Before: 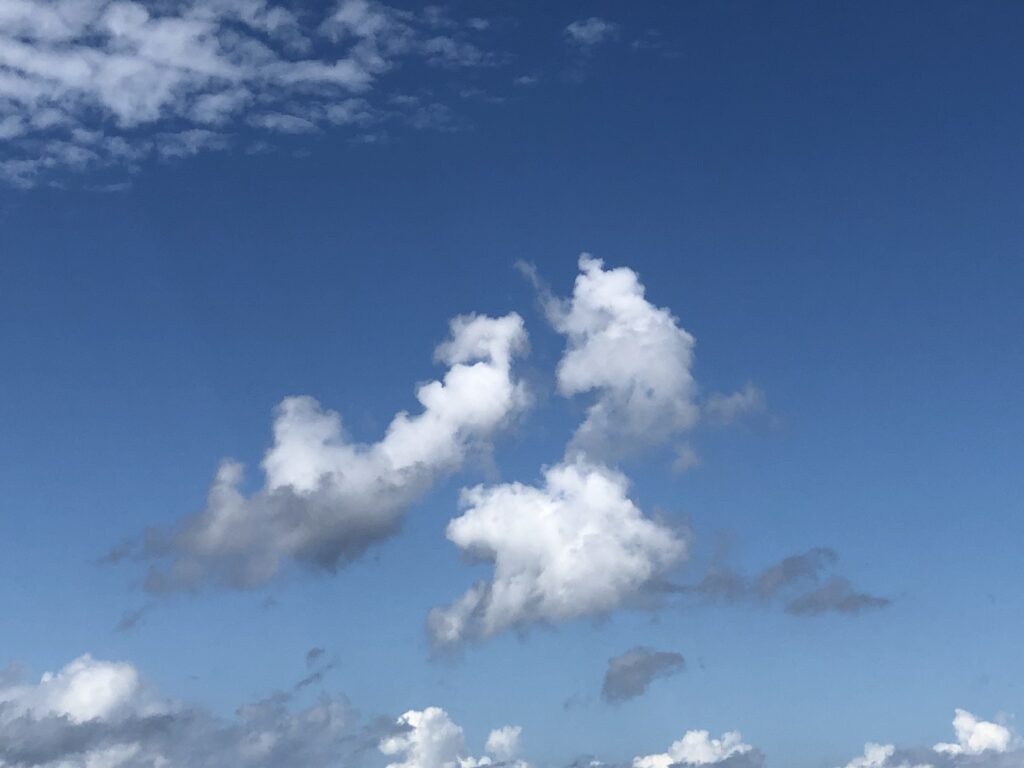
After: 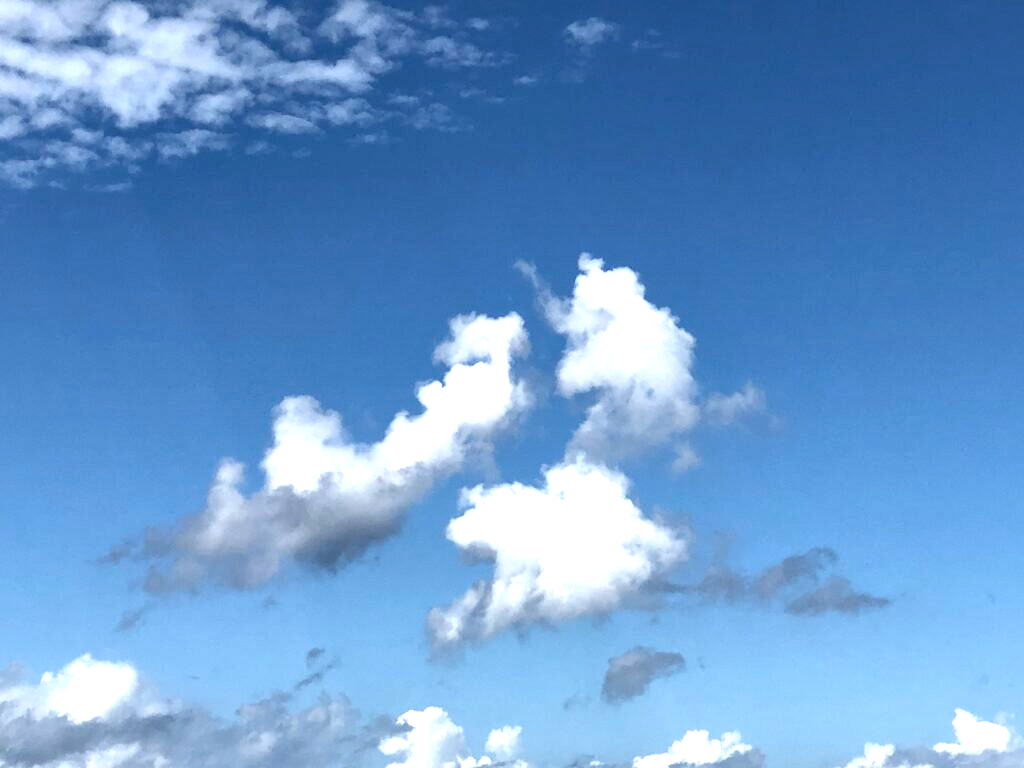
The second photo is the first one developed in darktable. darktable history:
exposure: exposure 0.738 EV, compensate highlight preservation false
local contrast: mode bilateral grid, contrast 24, coarseness 59, detail 150%, midtone range 0.2
